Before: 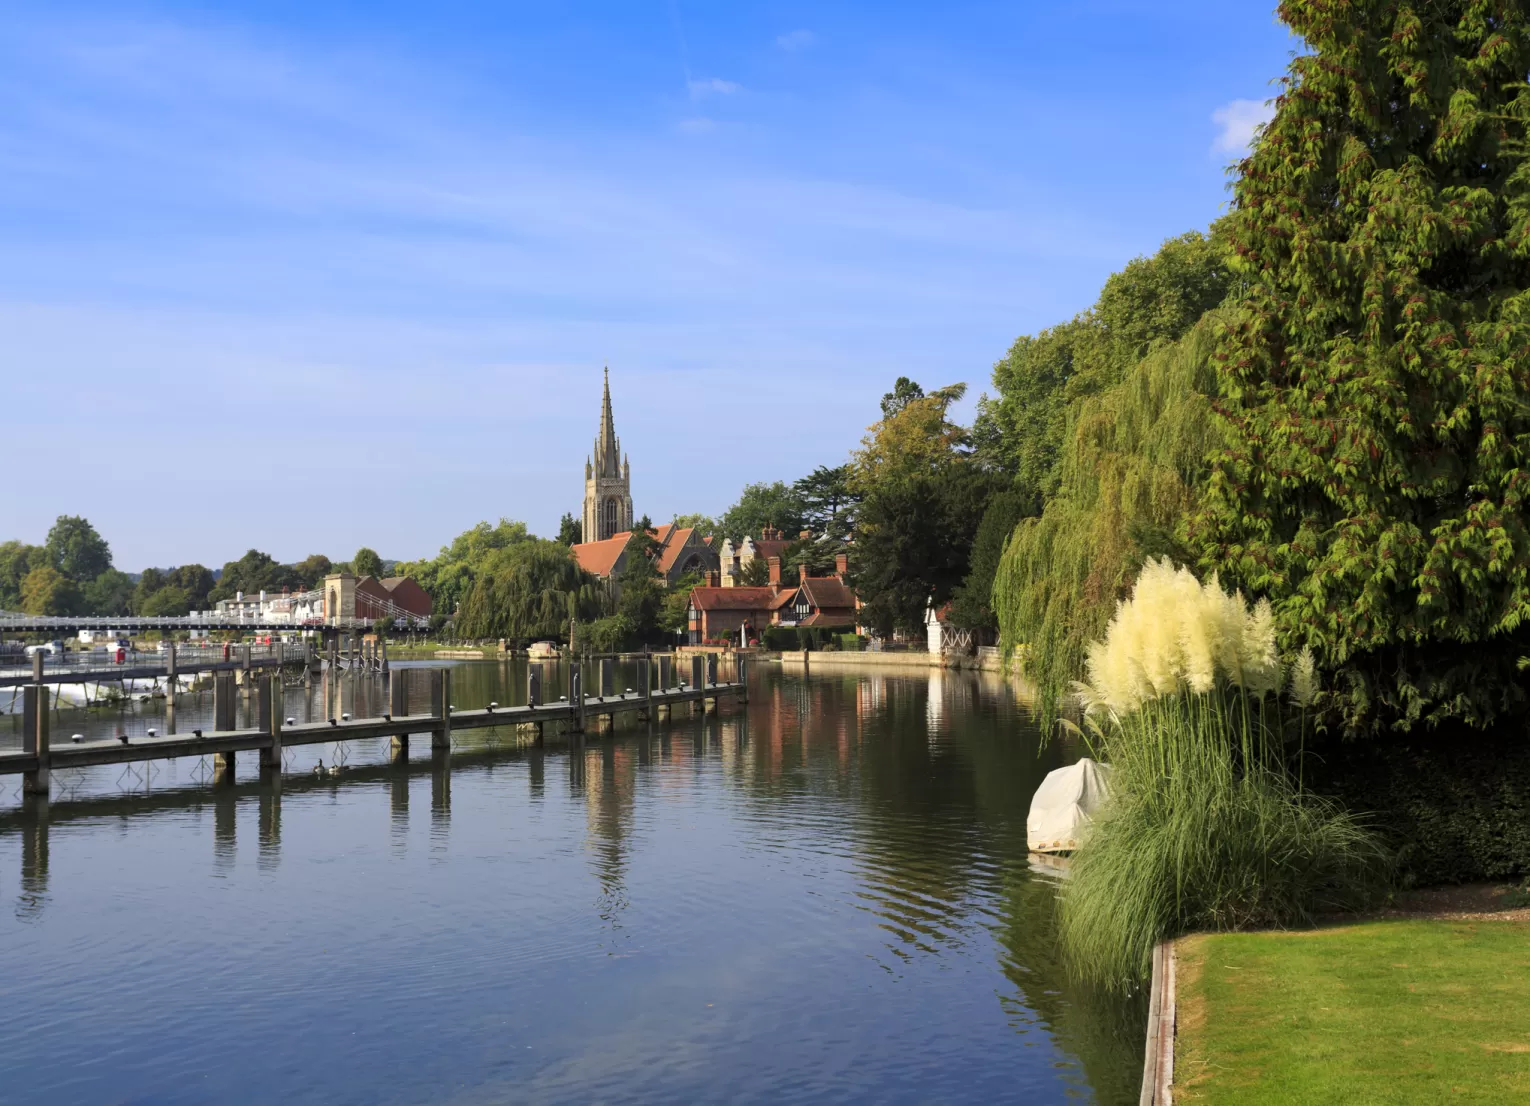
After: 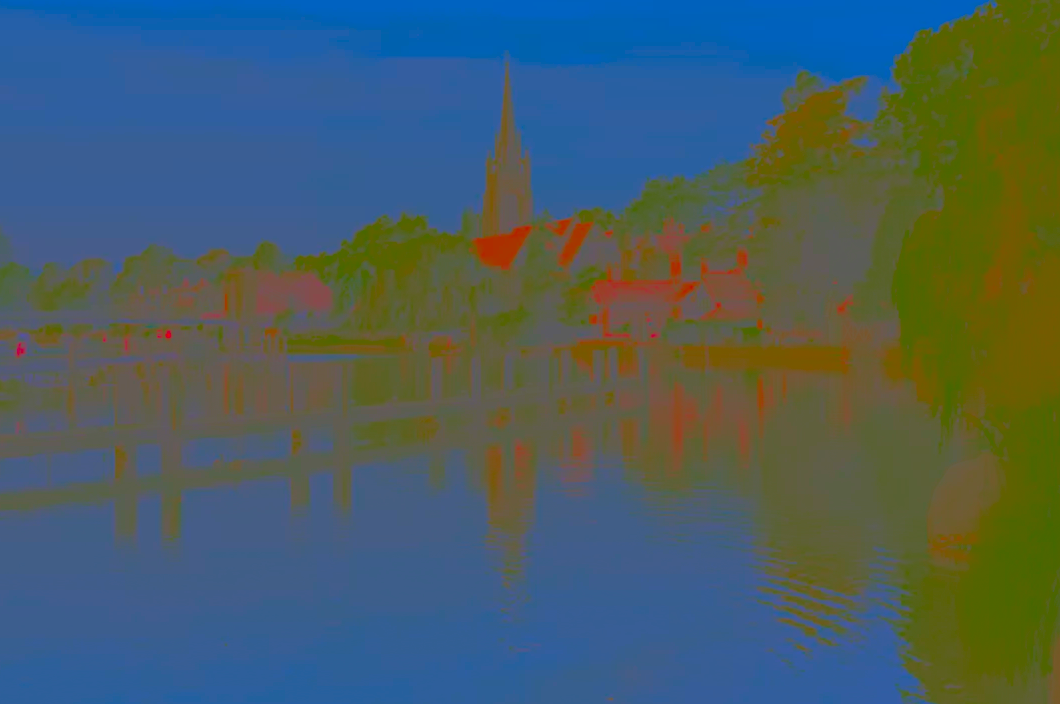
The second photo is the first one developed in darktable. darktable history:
velvia: on, module defaults
sharpen: on, module defaults
crop: left 6.488%, top 27.668%, right 24.183%, bottom 8.656%
contrast brightness saturation: contrast -0.99, brightness -0.17, saturation 0.75
